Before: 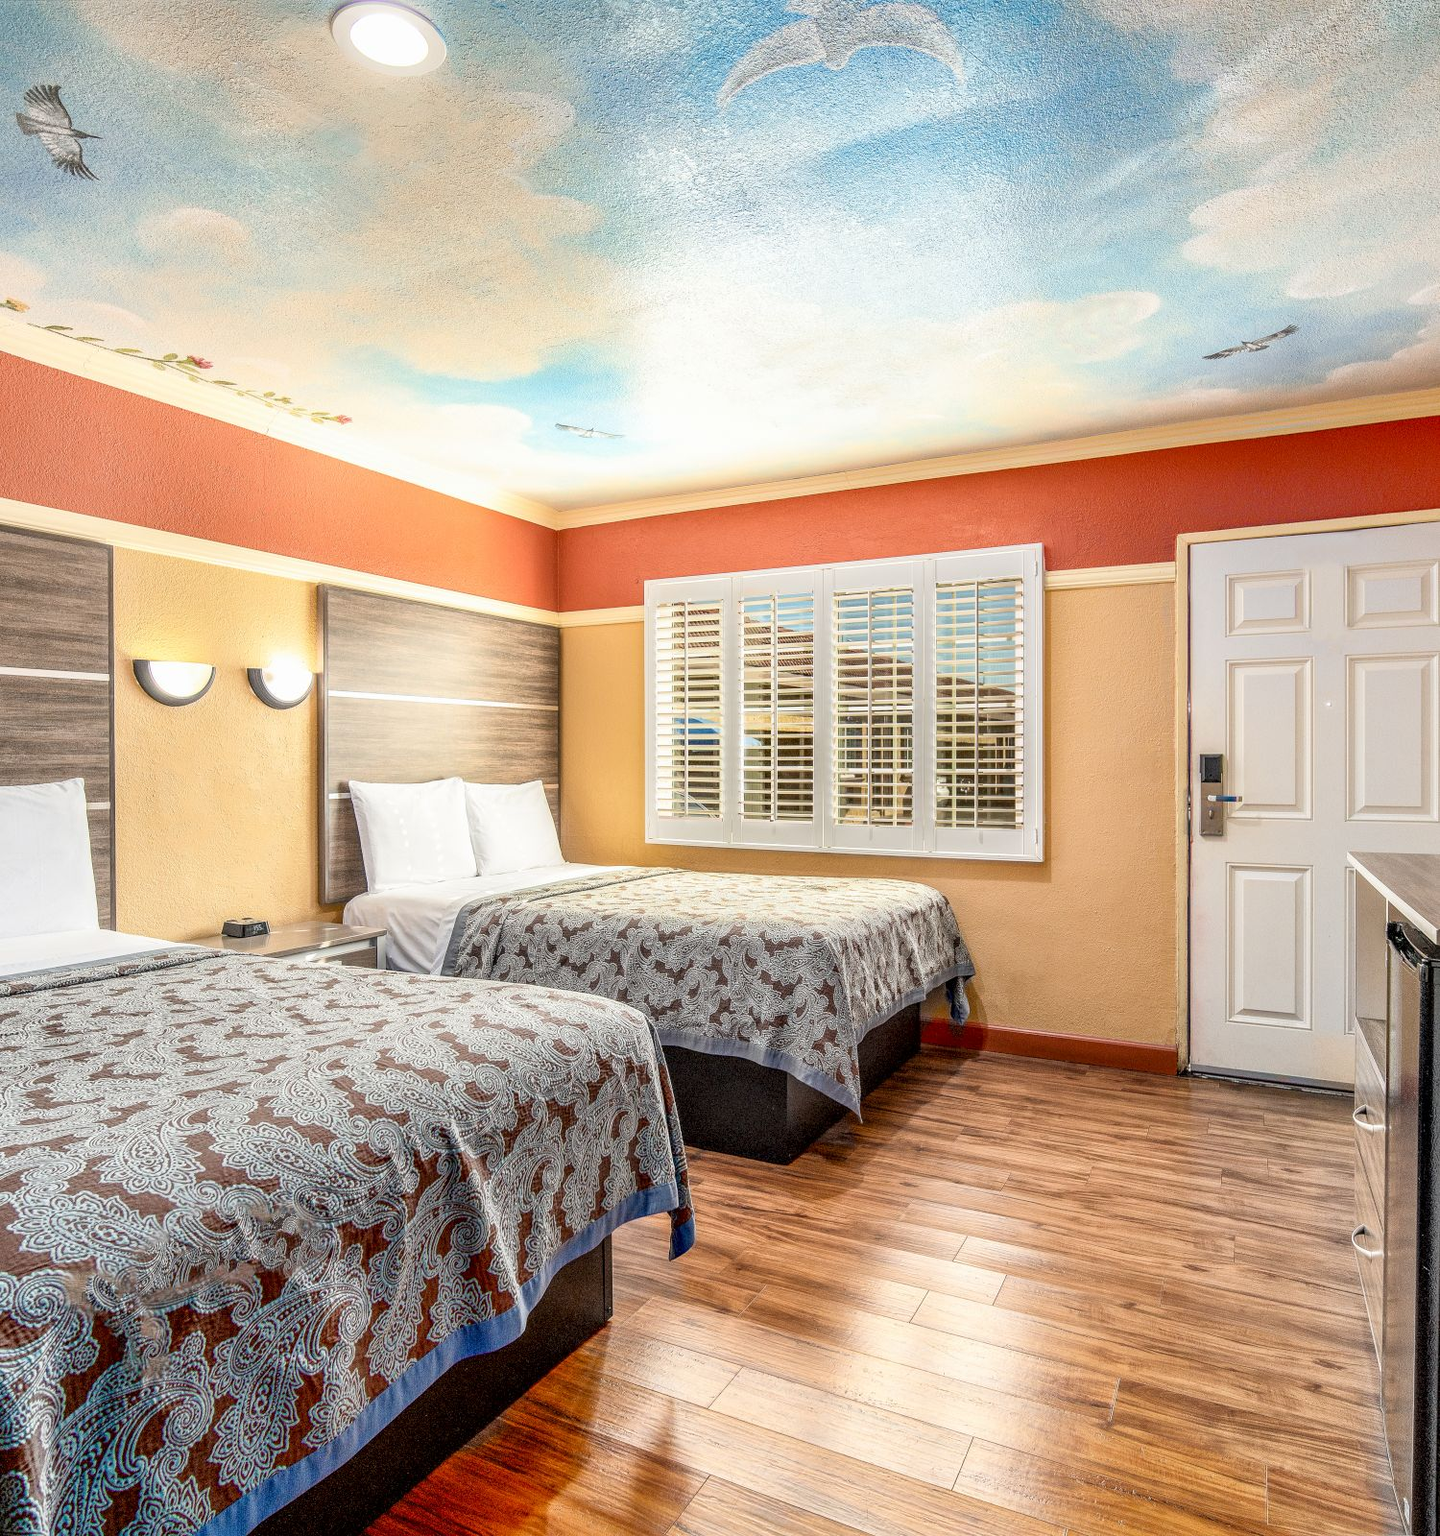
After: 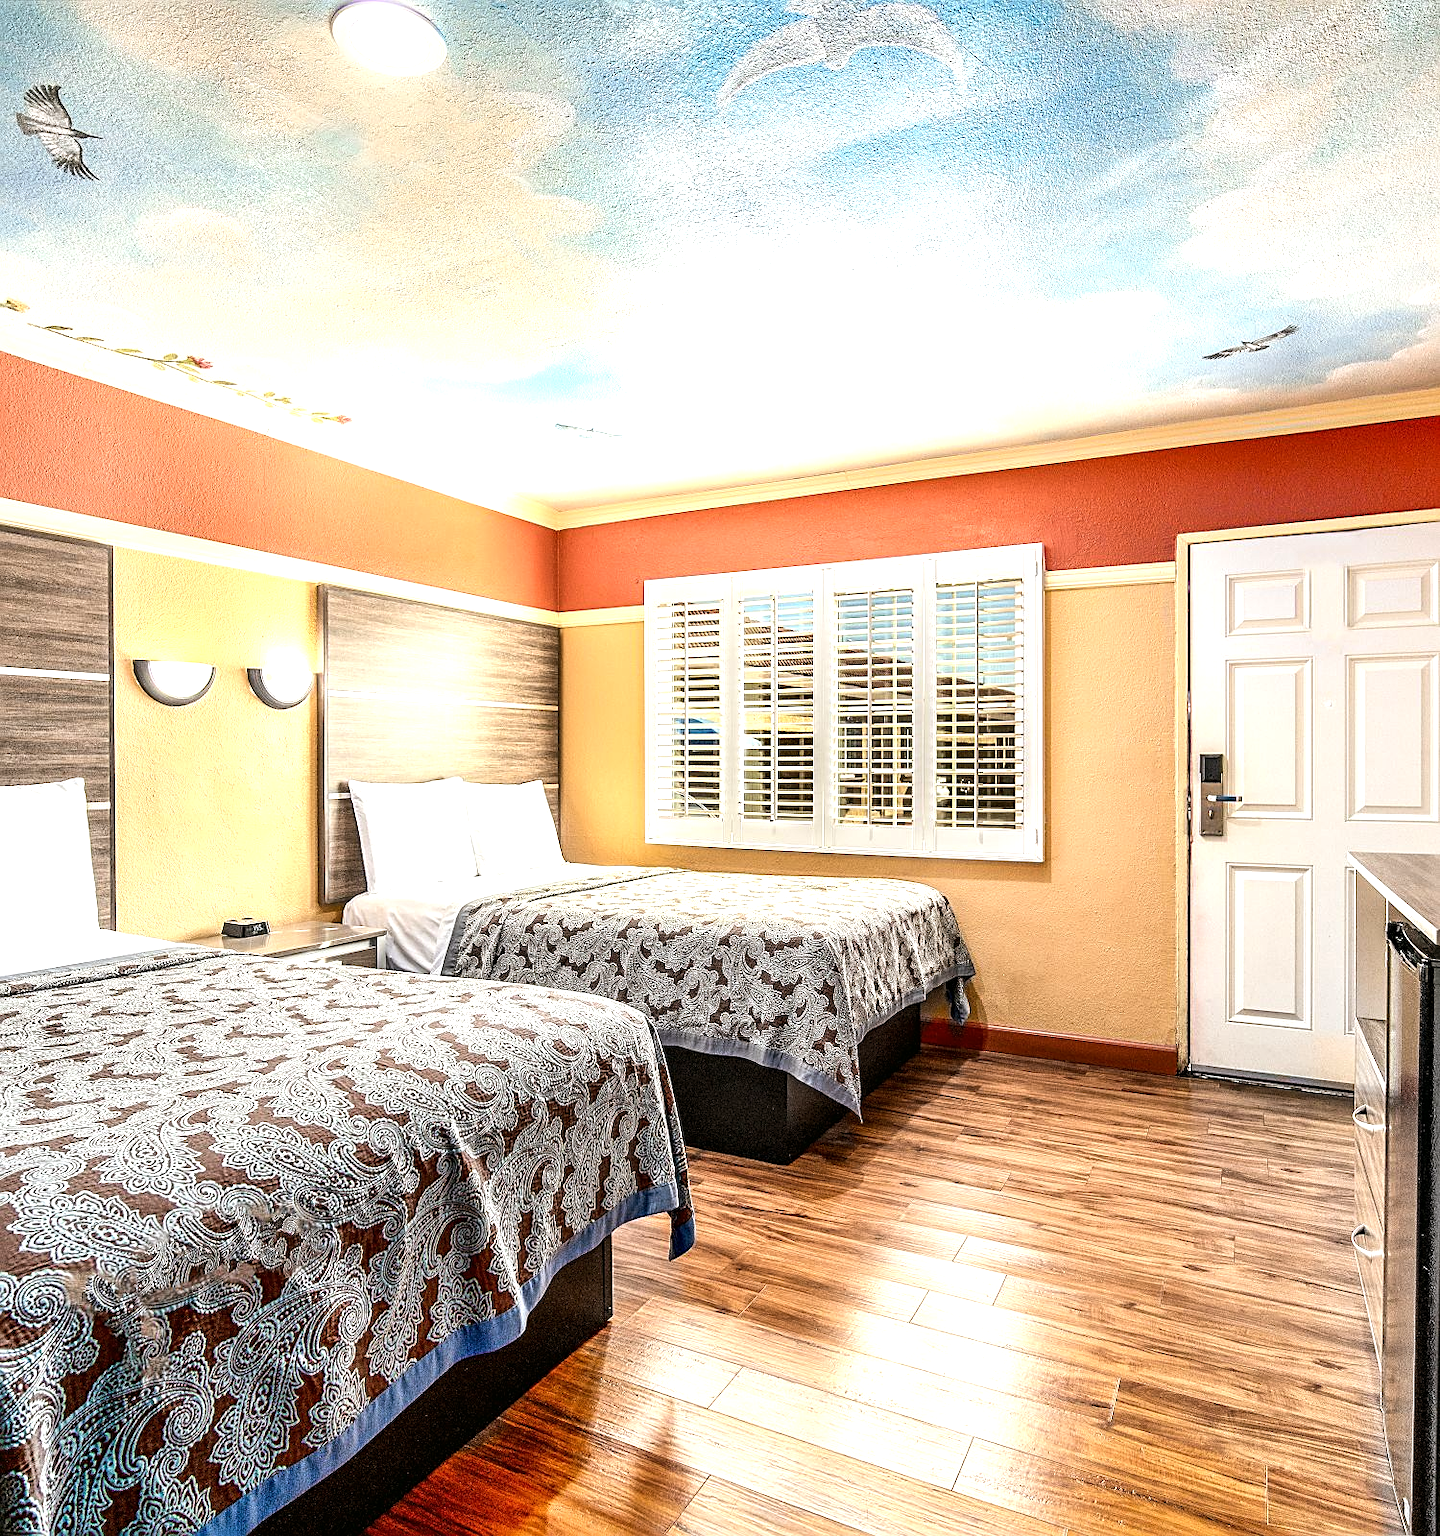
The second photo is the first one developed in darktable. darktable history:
tone equalizer: -8 EV -0.75 EV, -7 EV -0.7 EV, -6 EV -0.6 EV, -5 EV -0.4 EV, -3 EV 0.4 EV, -2 EV 0.6 EV, -1 EV 0.7 EV, +0 EV 0.75 EV, edges refinement/feathering 500, mask exposure compensation -1.57 EV, preserve details no
color balance: mode lift, gamma, gain (sRGB), lift [1, 0.99, 1.01, 0.992], gamma [1, 1.037, 0.974, 0.963]
sharpen: on, module defaults
